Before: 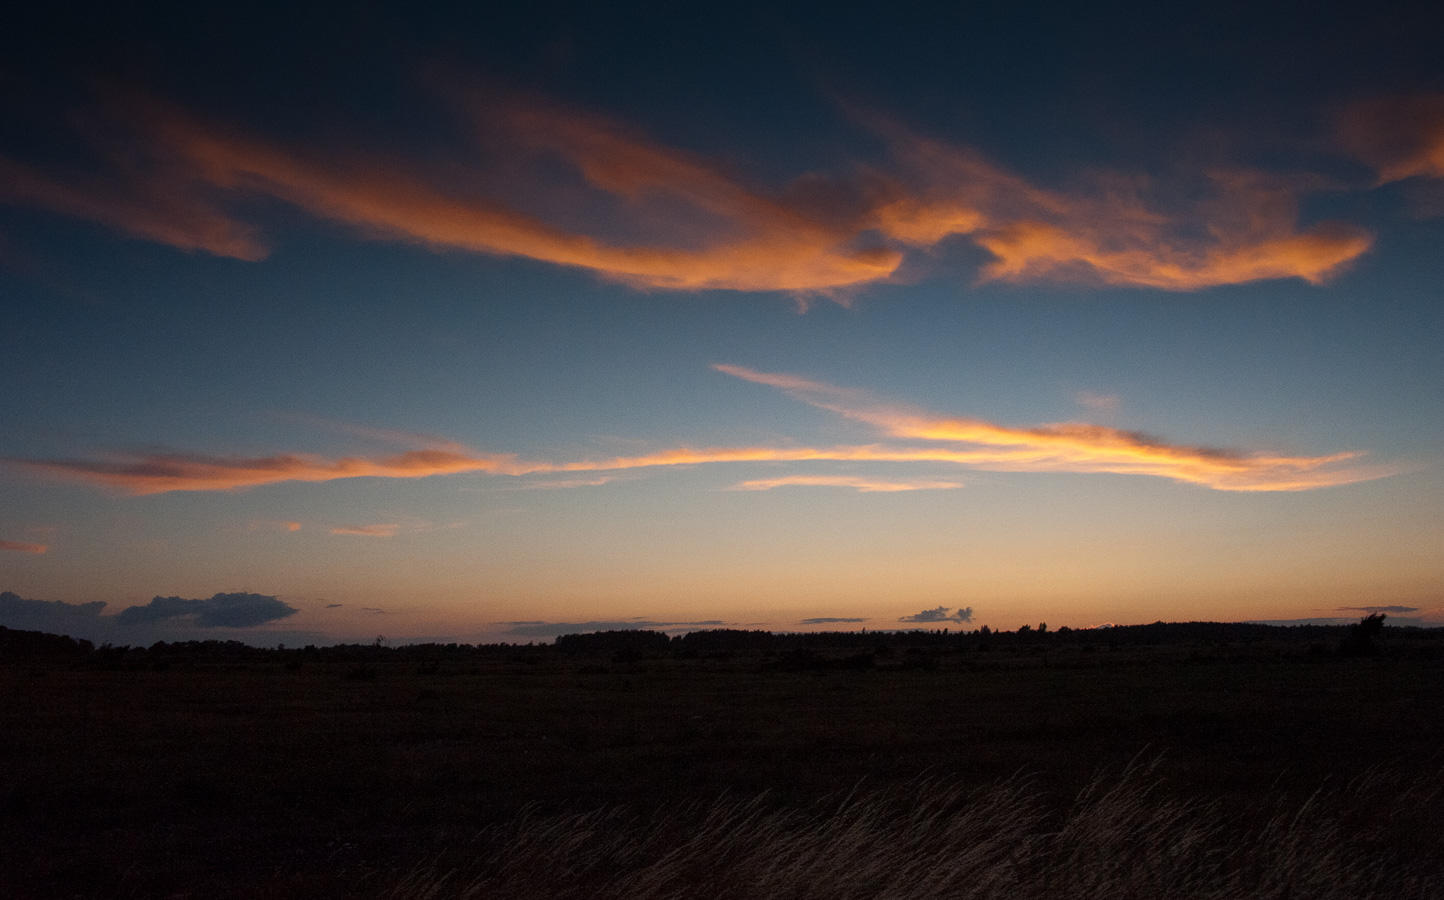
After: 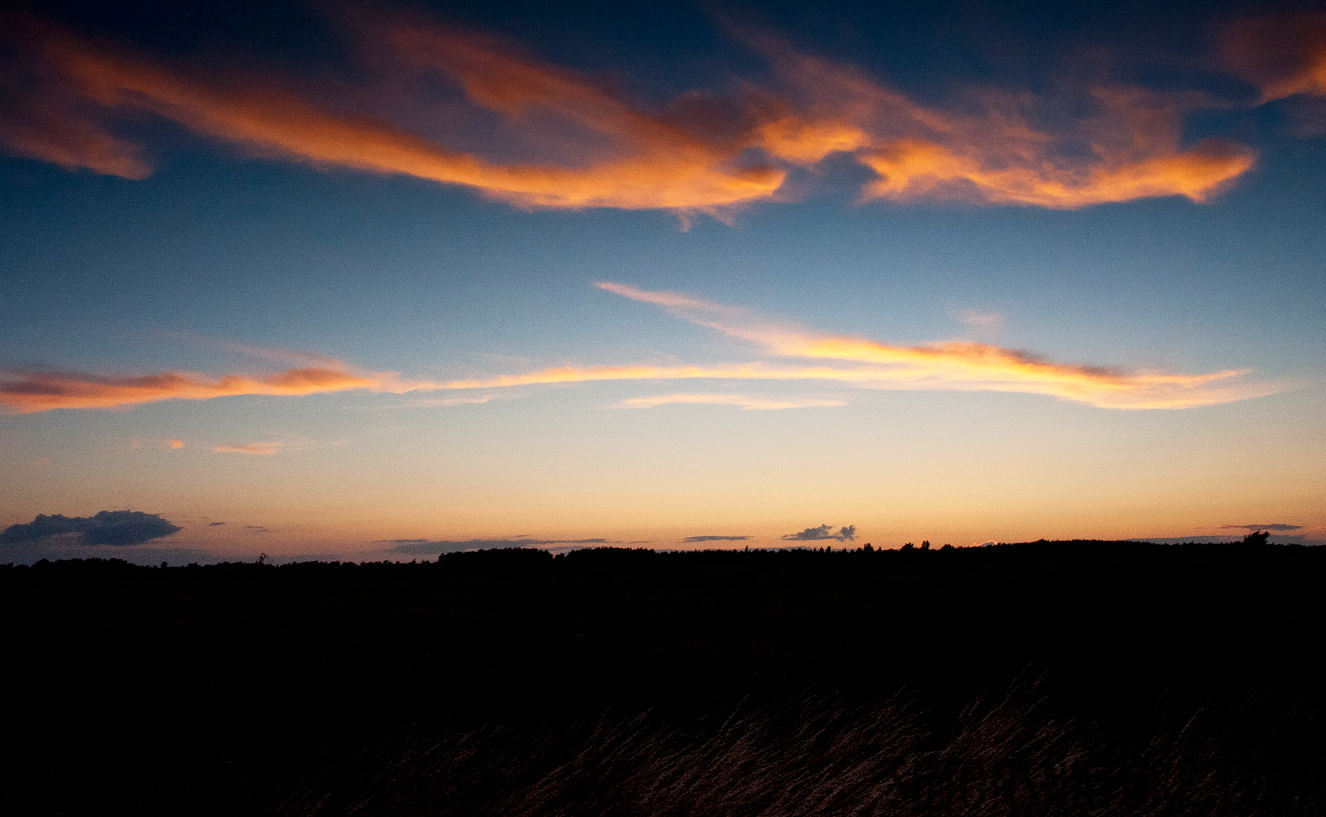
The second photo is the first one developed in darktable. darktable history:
crop and rotate: left 8.116%, top 9.172%
tone curve: curves: ch0 [(0, 0) (0.082, 0.02) (0.129, 0.078) (0.275, 0.301) (0.67, 0.809) (1, 1)], preserve colors none
